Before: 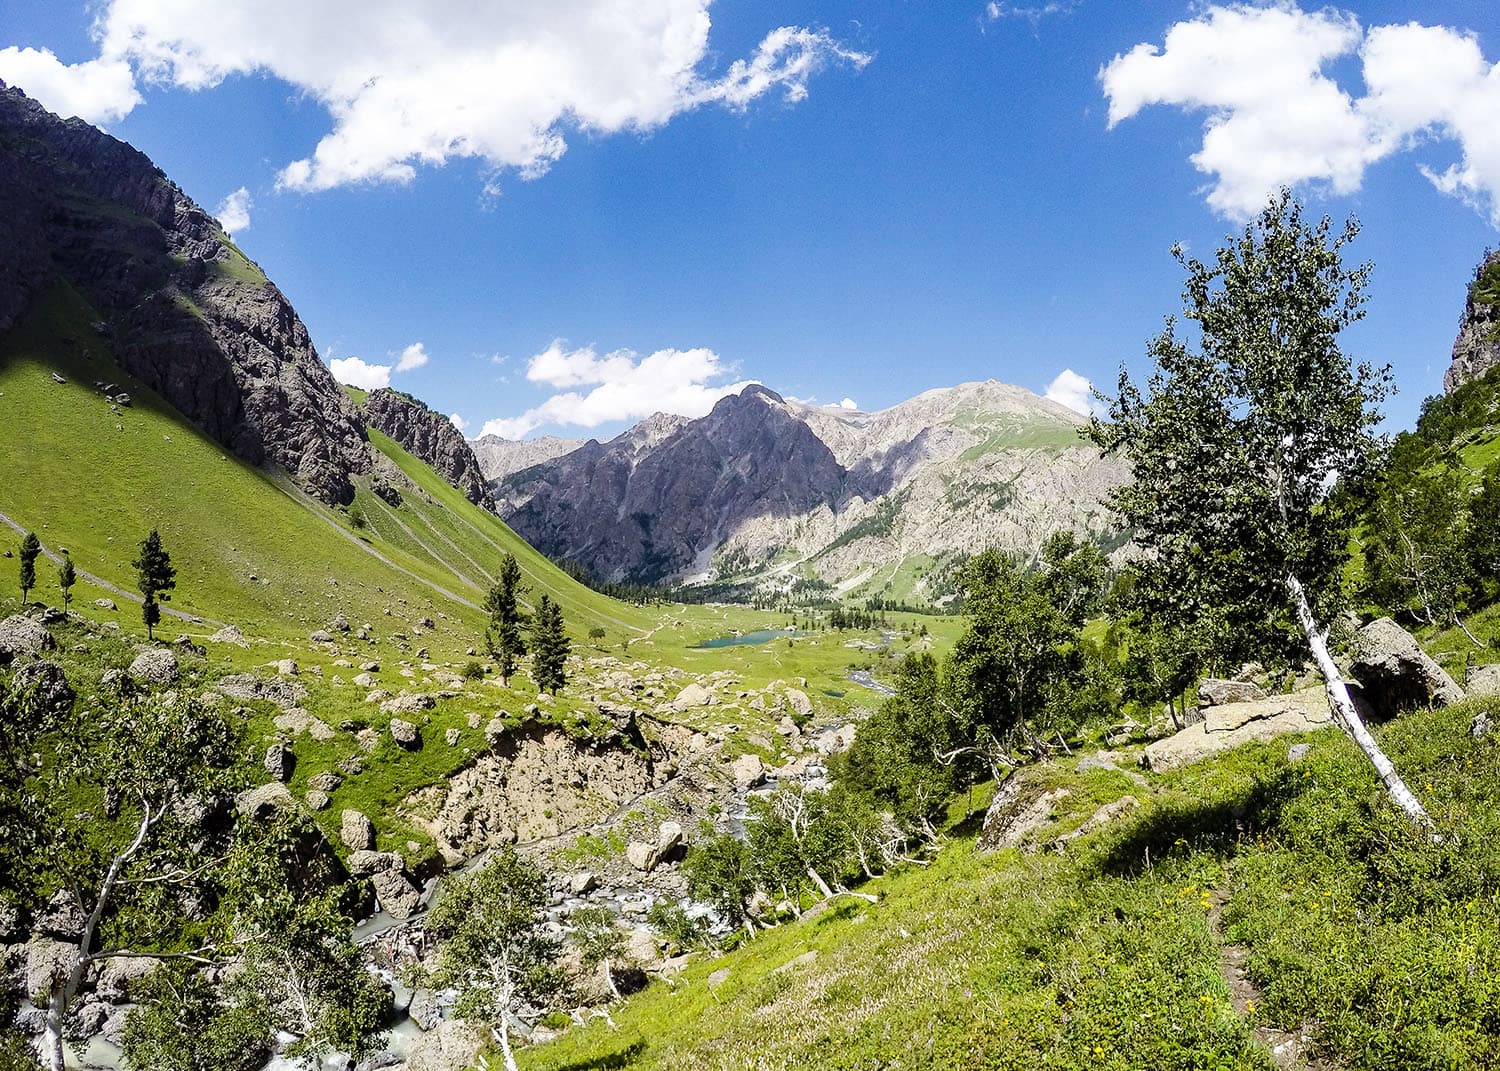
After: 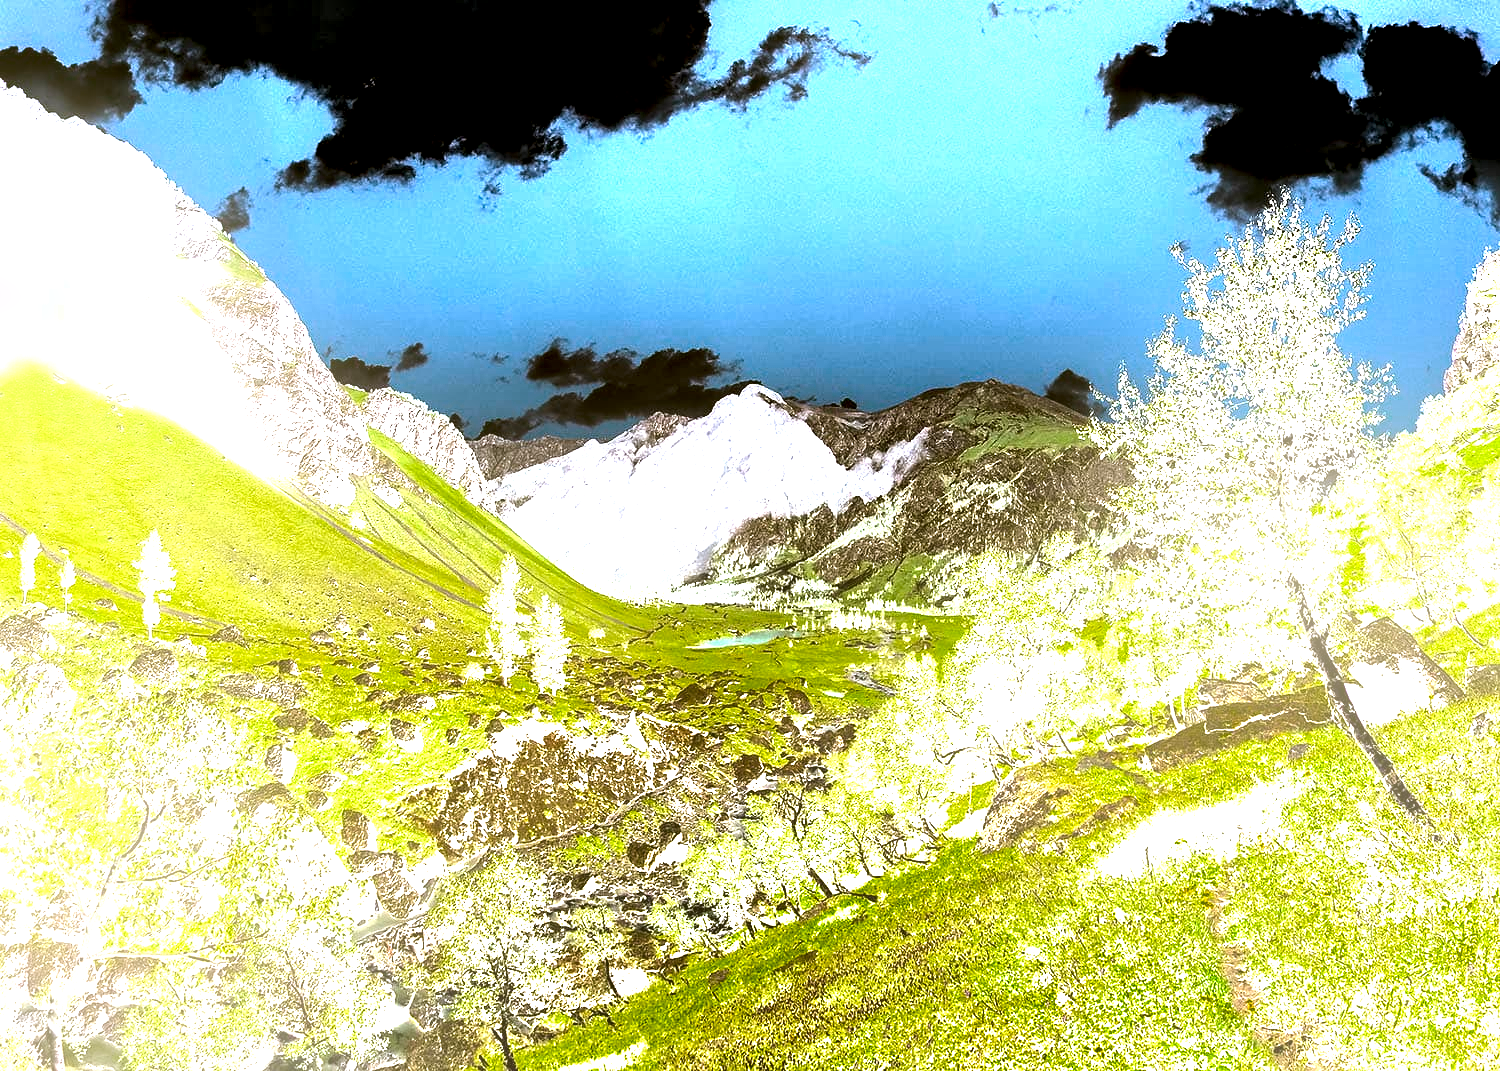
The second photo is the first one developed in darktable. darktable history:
exposure: exposure 2.25 EV, compensate highlight preservation false
white balance: red 1.029, blue 0.92
bloom: size 25%, threshold 5%, strength 90%
